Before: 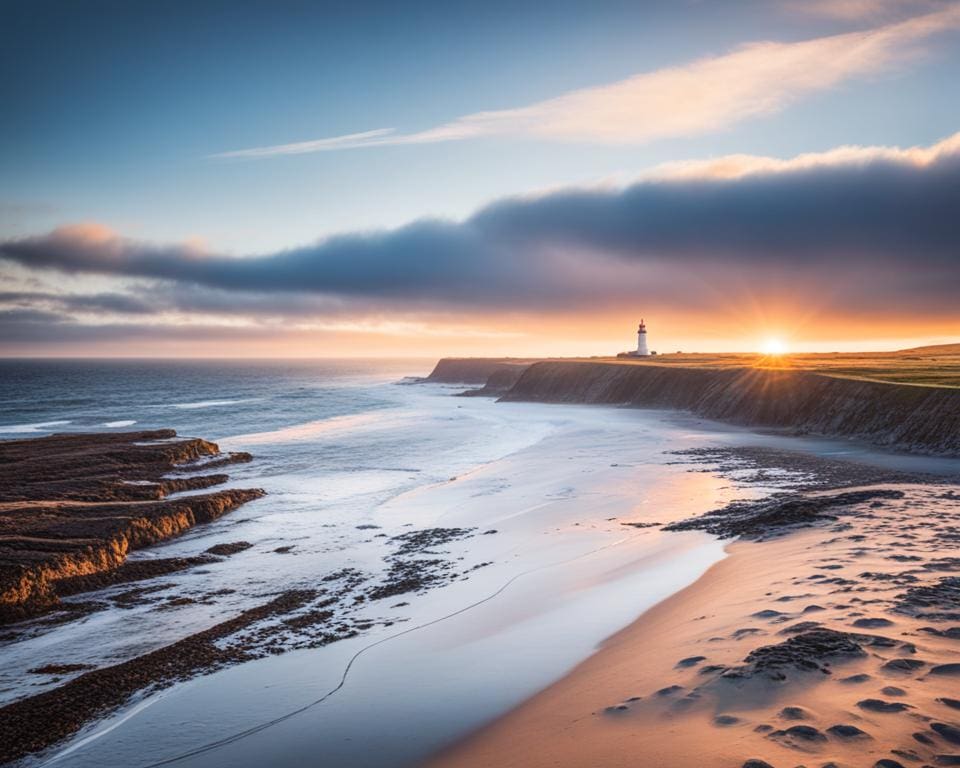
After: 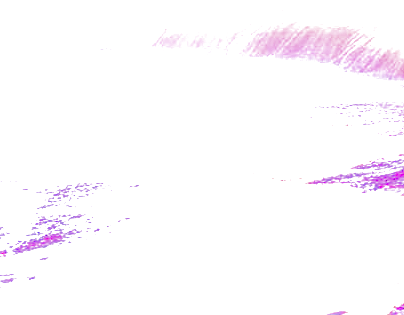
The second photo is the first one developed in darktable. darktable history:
white balance: red 8, blue 8
shadows and highlights: on, module defaults
filmic rgb: black relative exposure -5 EV, white relative exposure 3.2 EV, hardness 3.42, contrast 1.2, highlights saturation mix -30%
local contrast: detail 110%
crop: left 37.221%, top 45.169%, right 20.63%, bottom 13.777%
